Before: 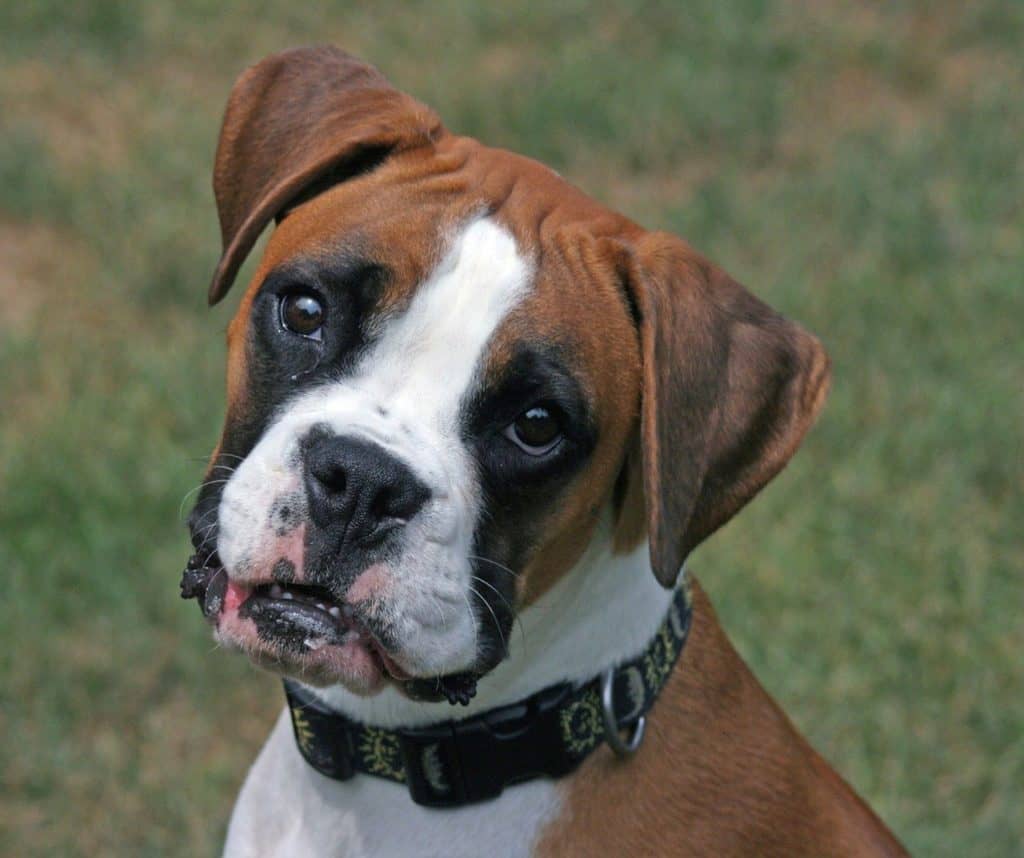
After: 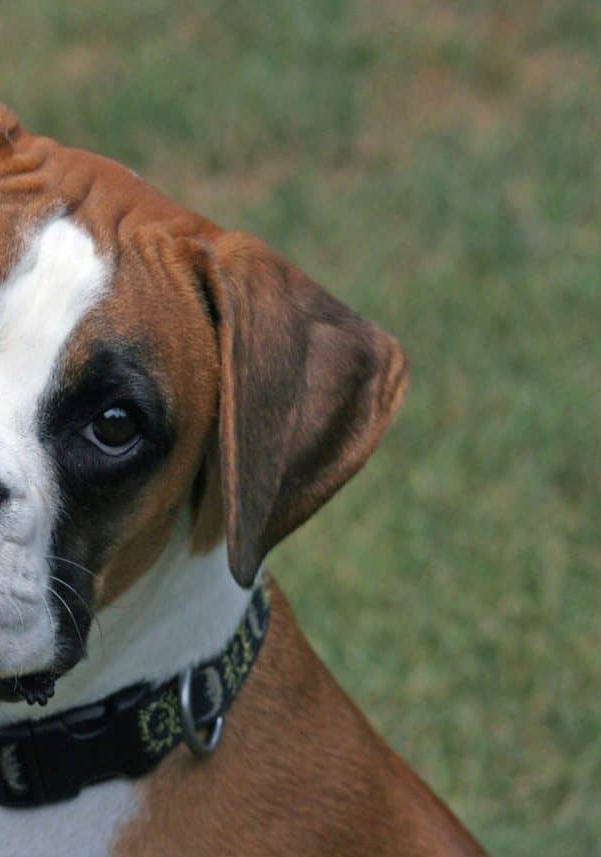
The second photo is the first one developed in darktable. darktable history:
crop: left 41.28%
tone equalizer: on, module defaults
